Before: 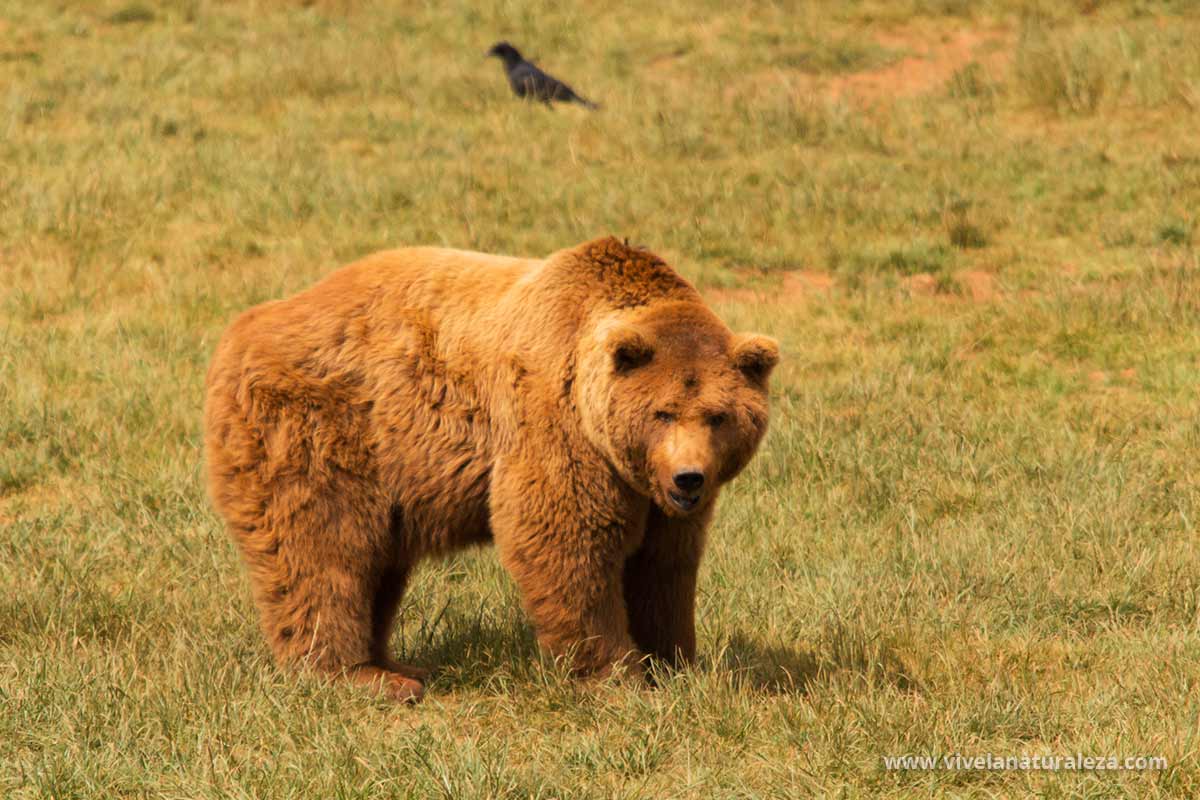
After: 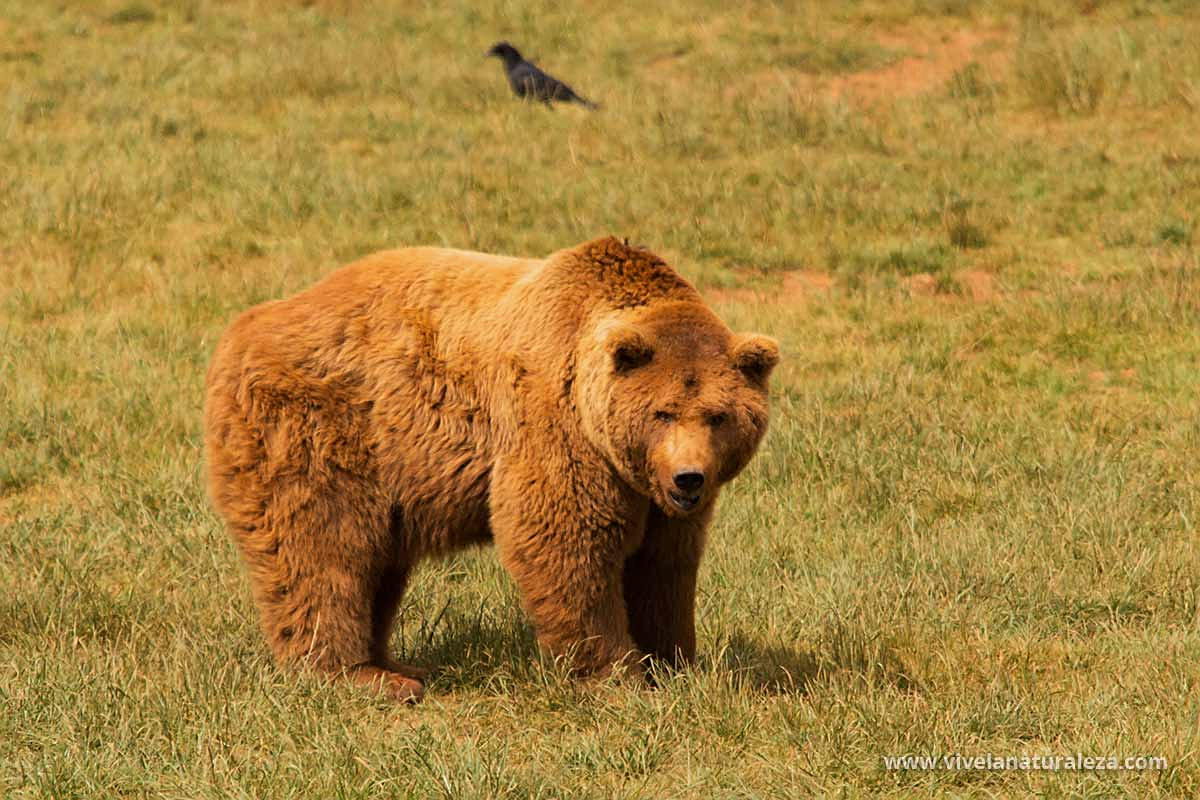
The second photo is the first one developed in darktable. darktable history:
sharpen: on, module defaults
shadows and highlights: shadows -20.49, white point adjustment -1.92, highlights -35.06
